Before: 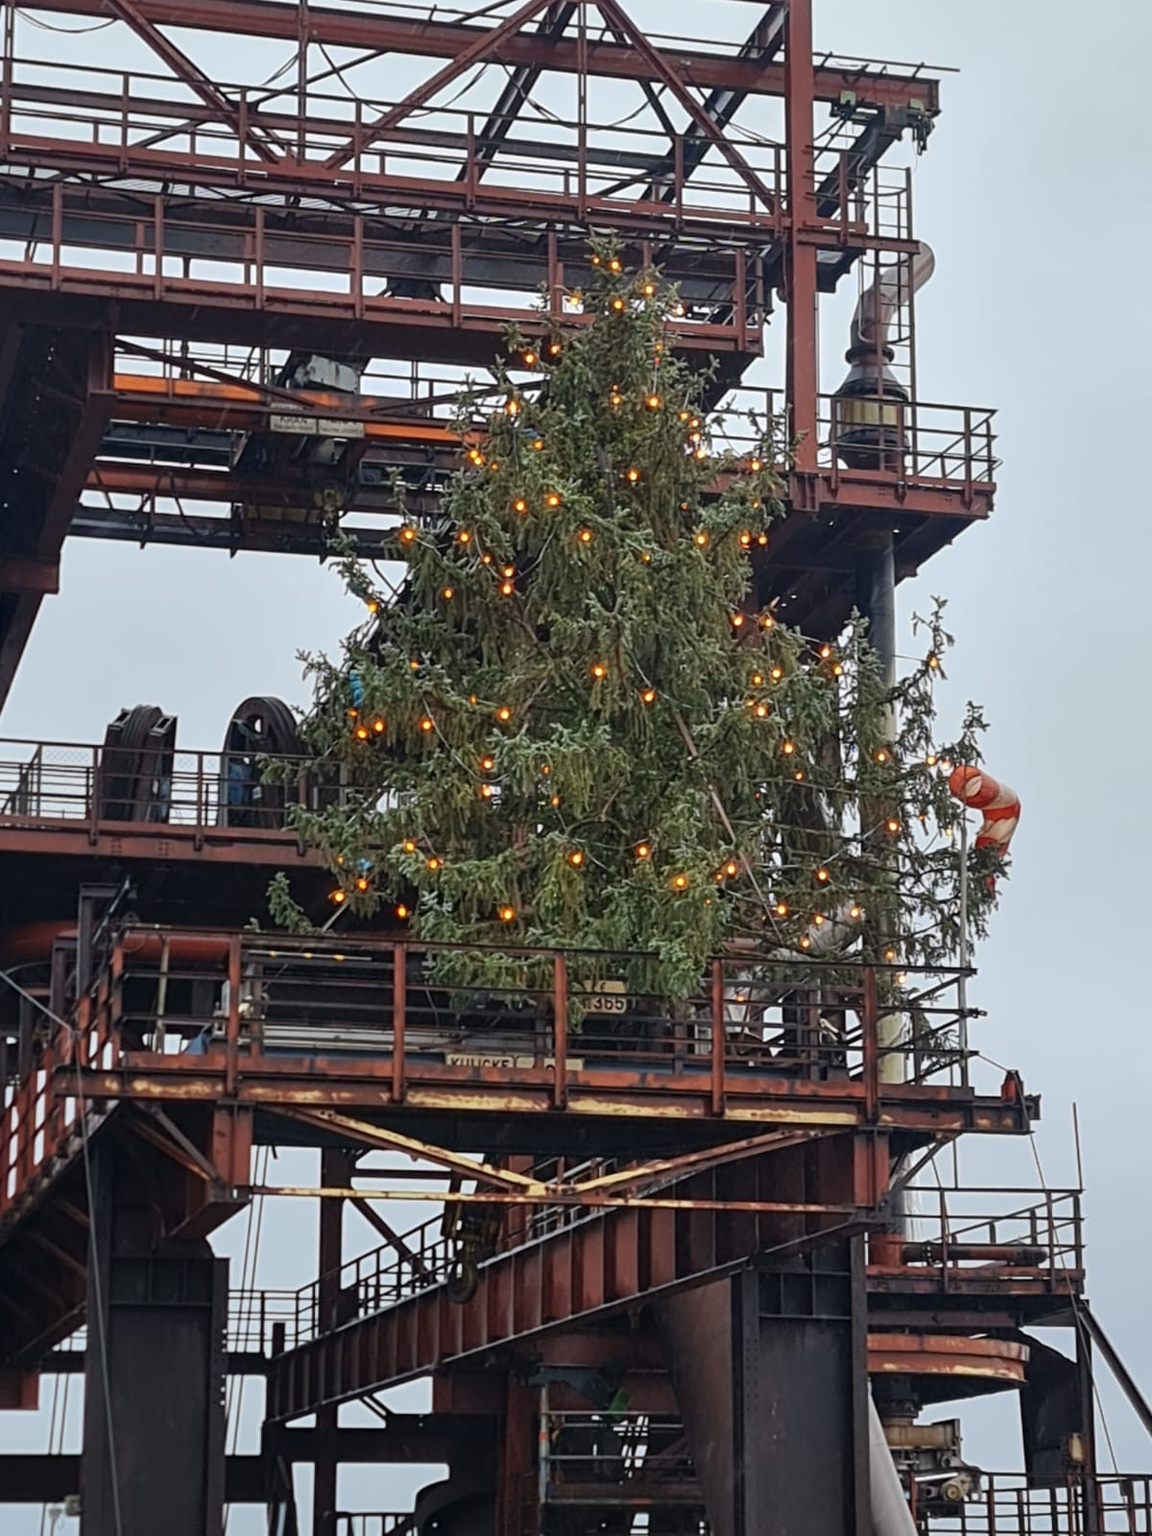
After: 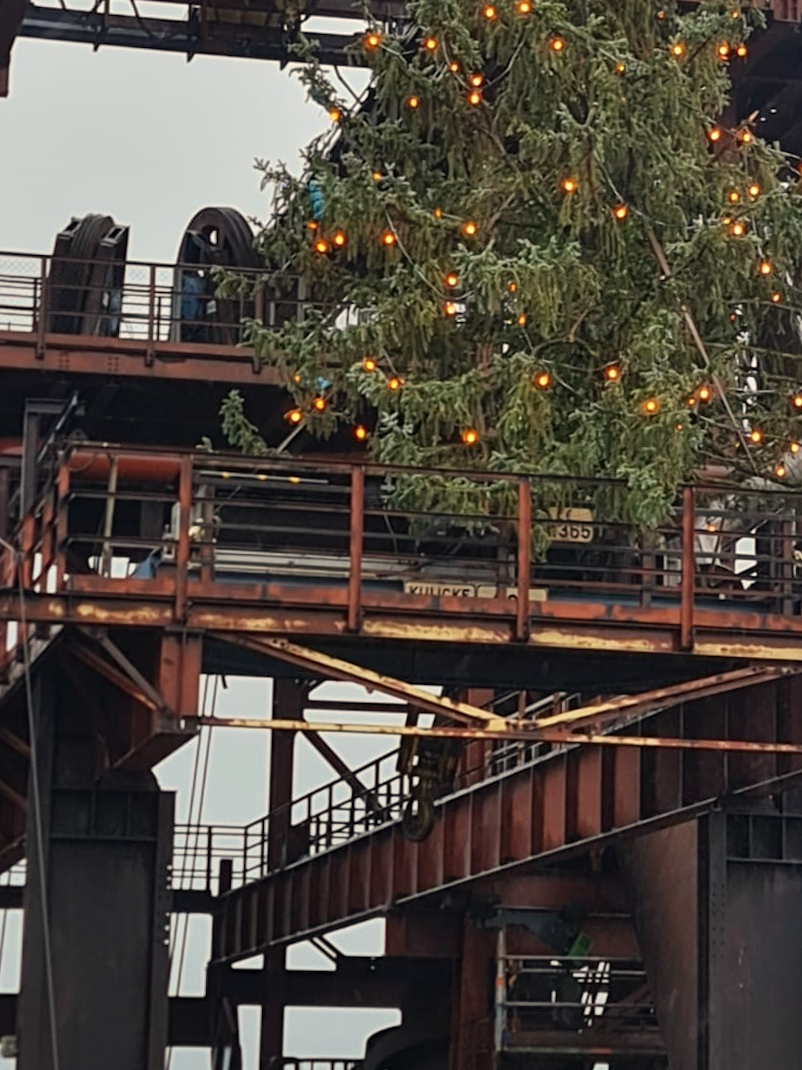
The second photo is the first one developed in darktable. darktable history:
crop and rotate: angle -0.82°, left 3.85%, top 31.828%, right 27.992%
white balance: red 1.045, blue 0.932
